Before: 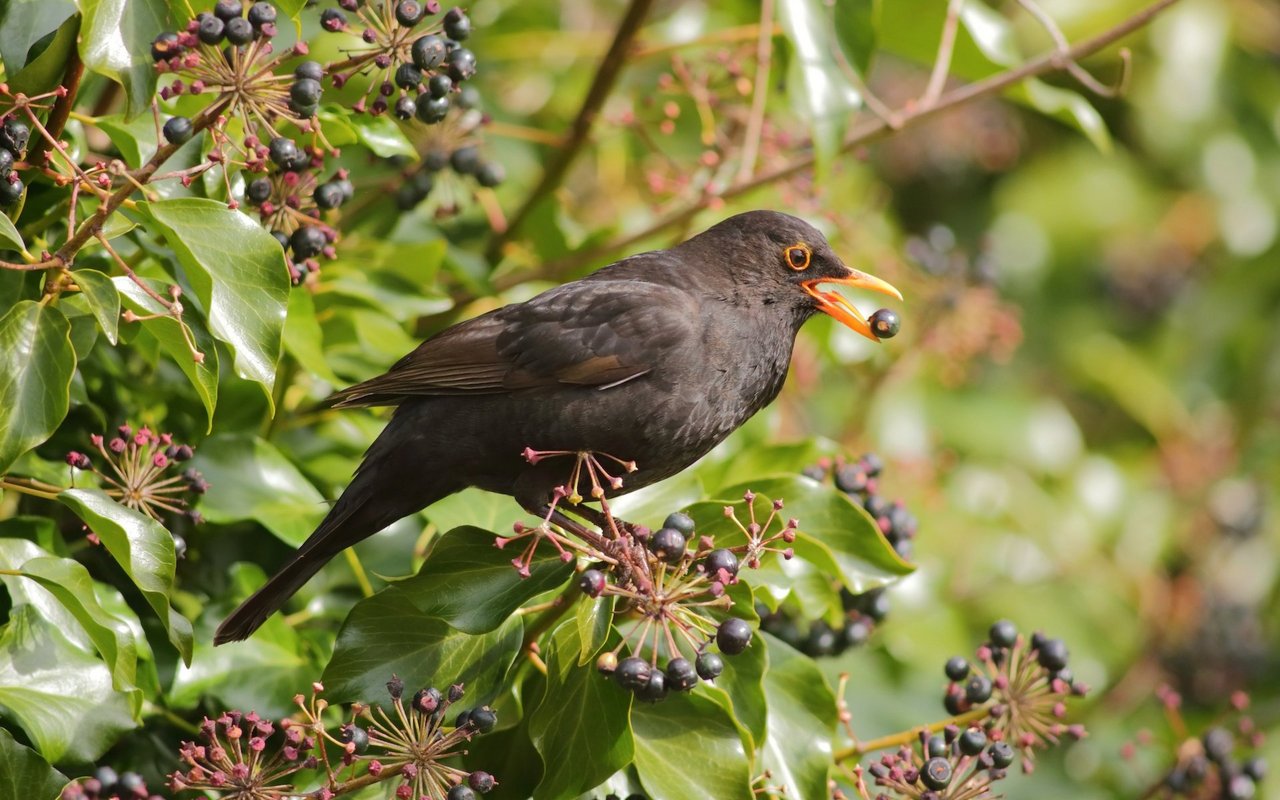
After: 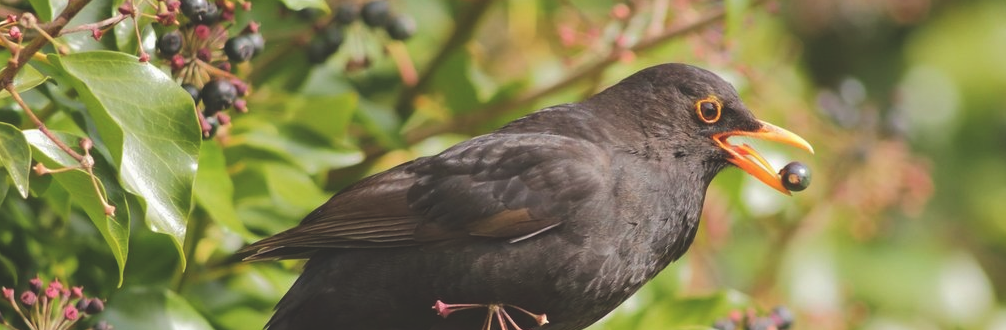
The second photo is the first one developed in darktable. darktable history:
exposure: black level correction -0.022, exposure -0.032 EV, compensate highlight preservation false
crop: left 7.029%, top 18.389%, right 14.334%, bottom 40.309%
